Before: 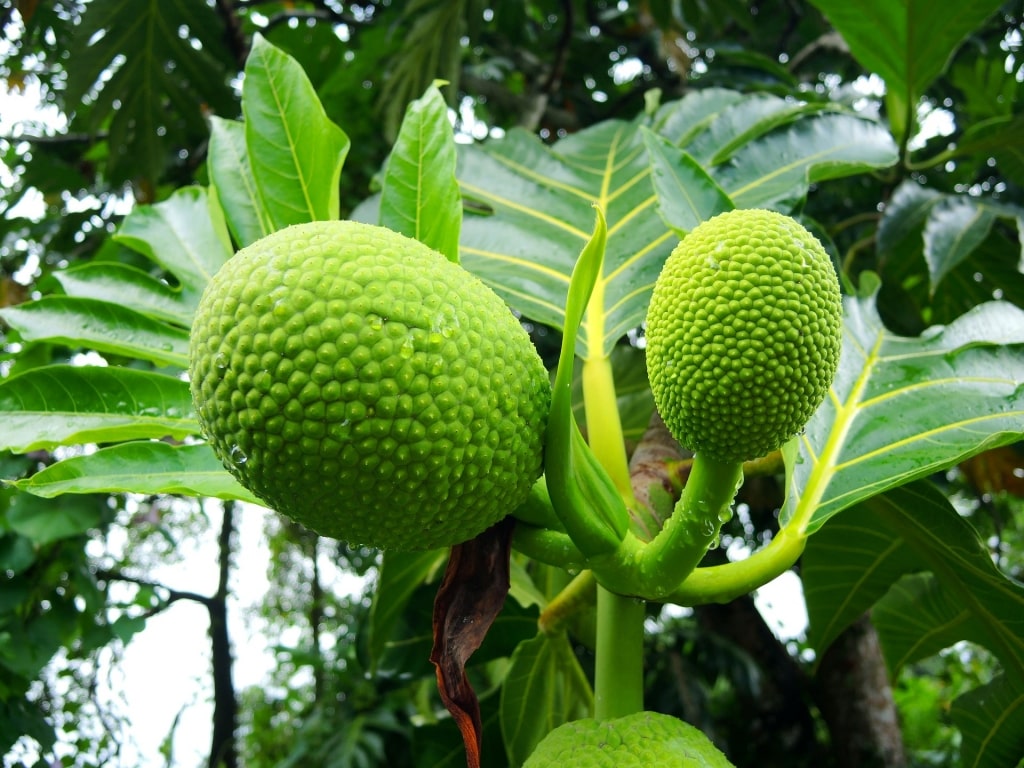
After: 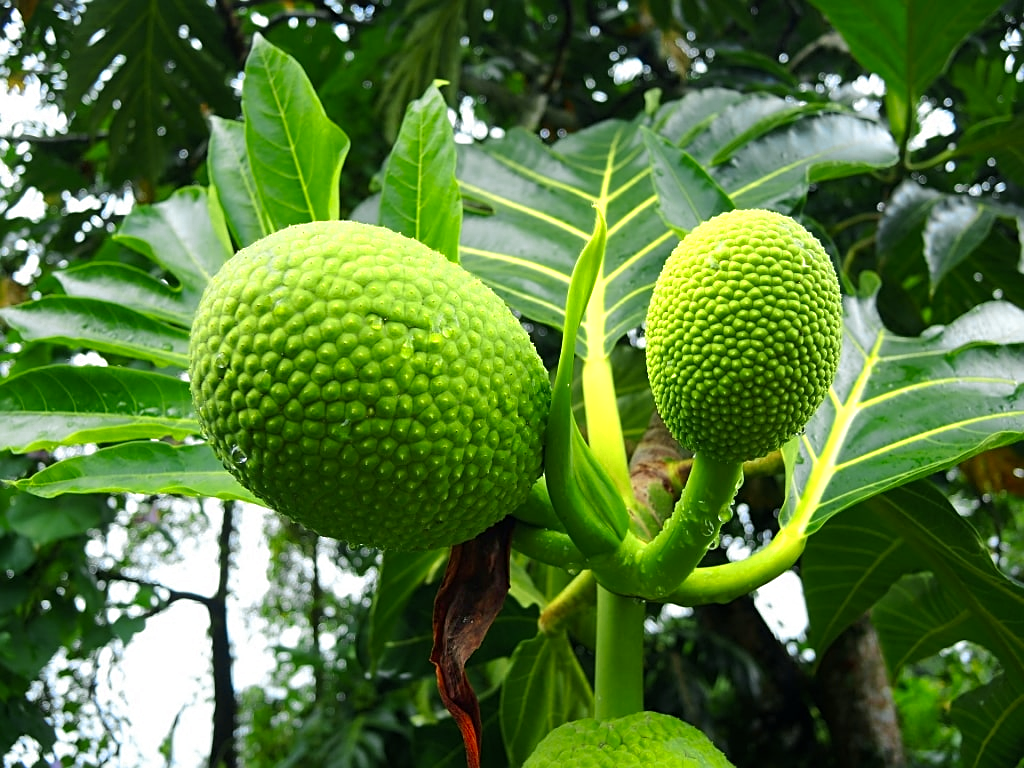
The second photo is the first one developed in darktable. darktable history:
color zones: curves: ch0 [(0.004, 0.305) (0.261, 0.623) (0.389, 0.399) (0.708, 0.571) (0.947, 0.34)]; ch1 [(0.025, 0.645) (0.229, 0.584) (0.326, 0.551) (0.484, 0.262) (0.757, 0.643)]
sharpen: on, module defaults
velvia: on, module defaults
